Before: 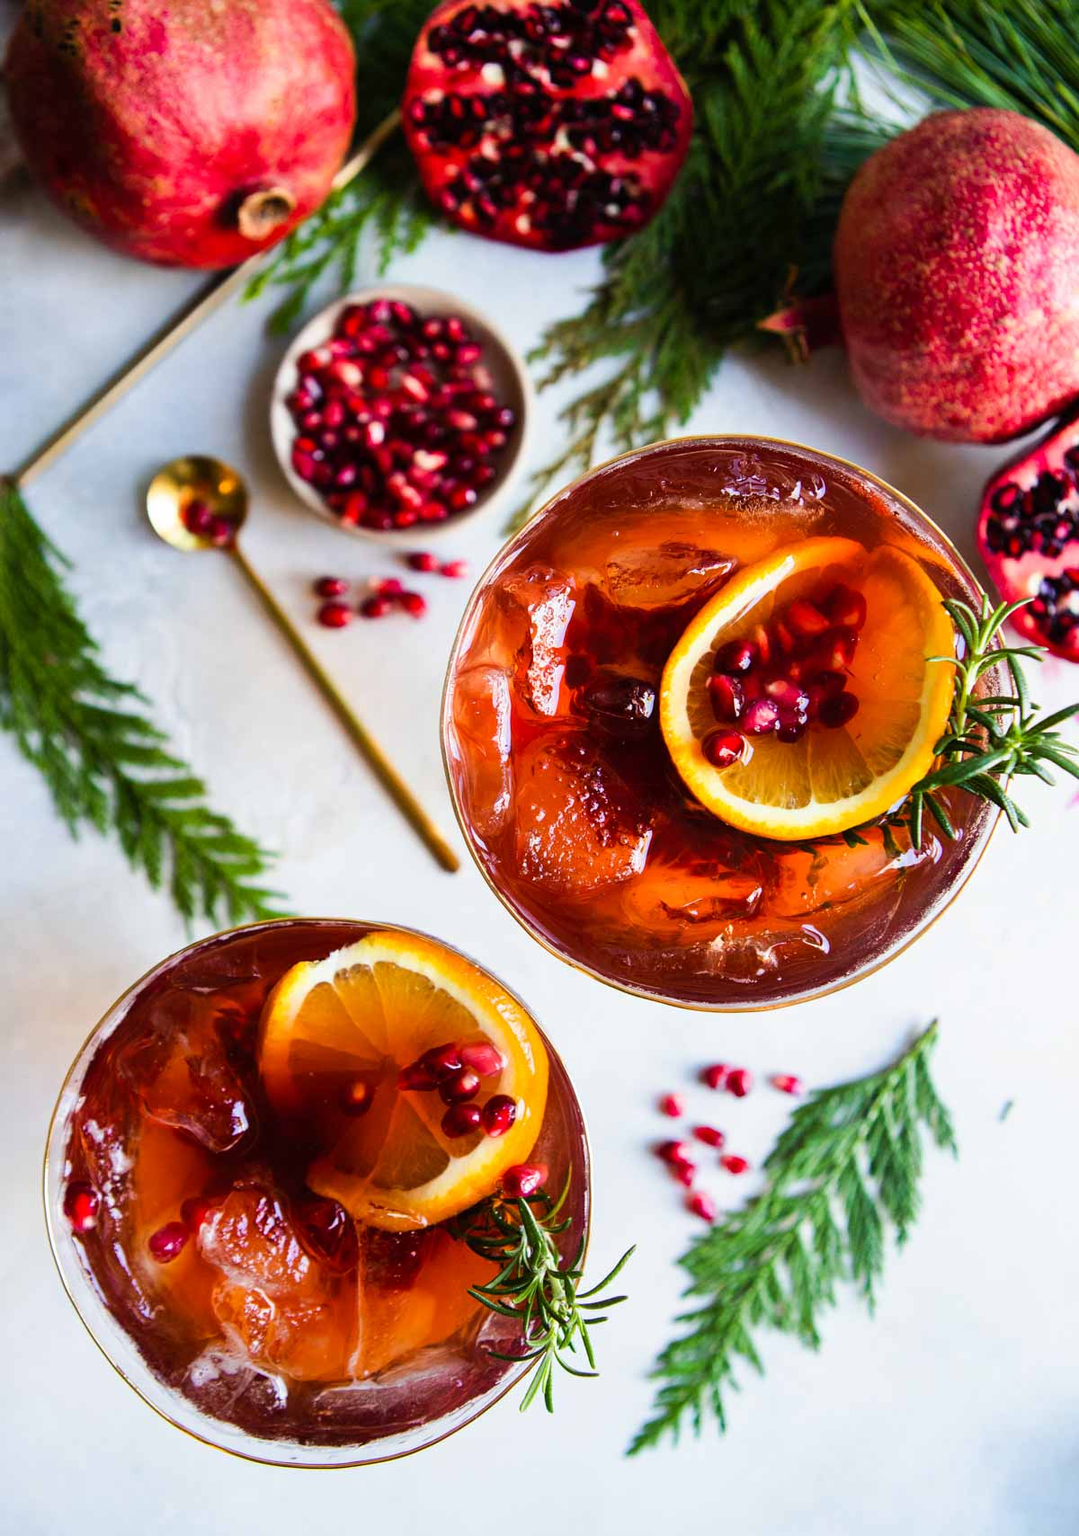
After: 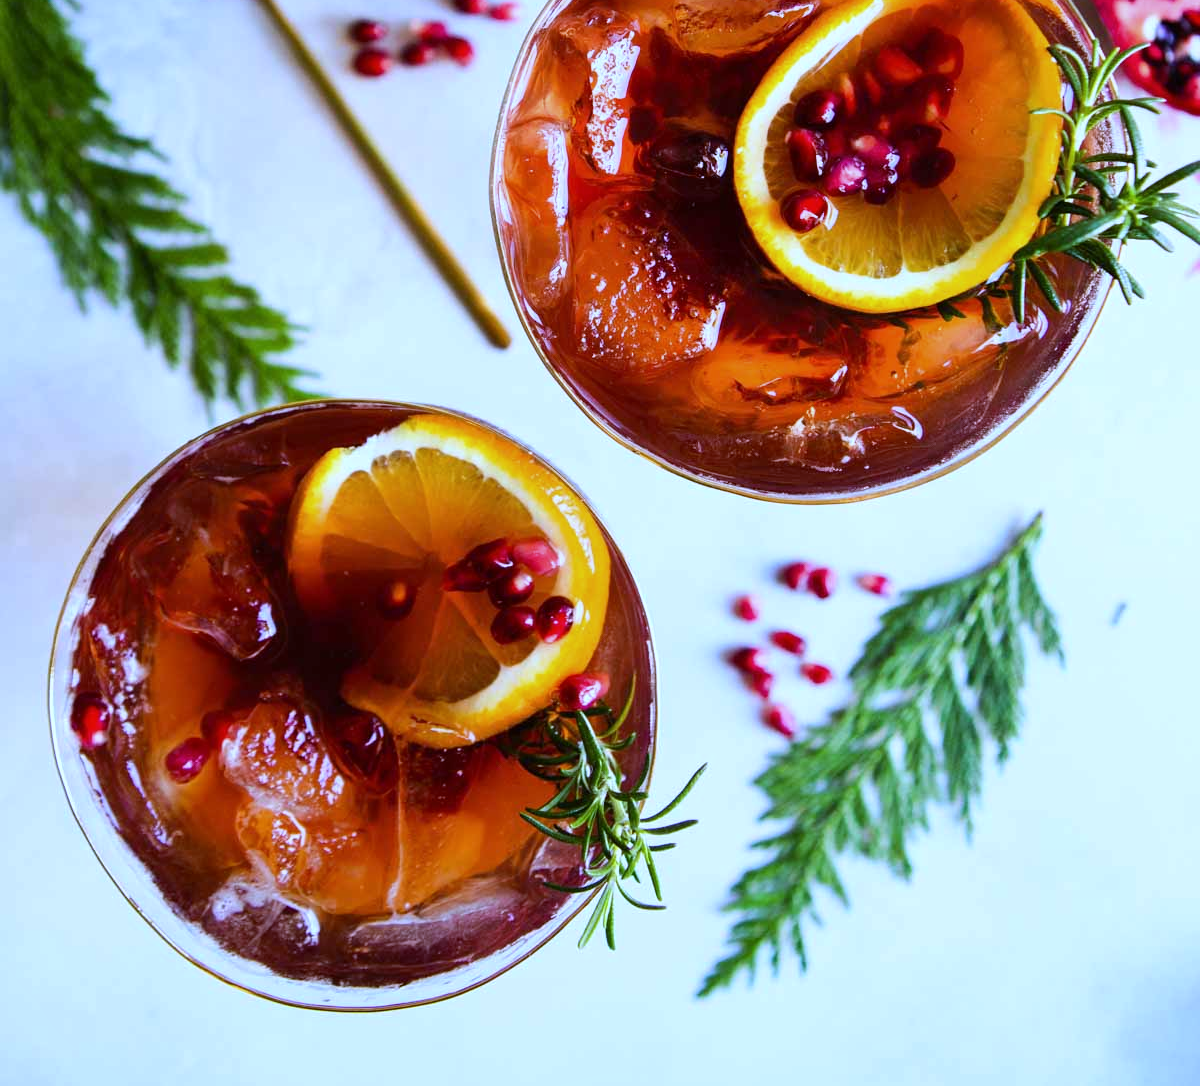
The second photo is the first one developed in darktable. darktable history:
shadows and highlights: shadows -10, white point adjustment 1.5, highlights 10
white balance: red 0.871, blue 1.249
crop and rotate: top 36.435%
